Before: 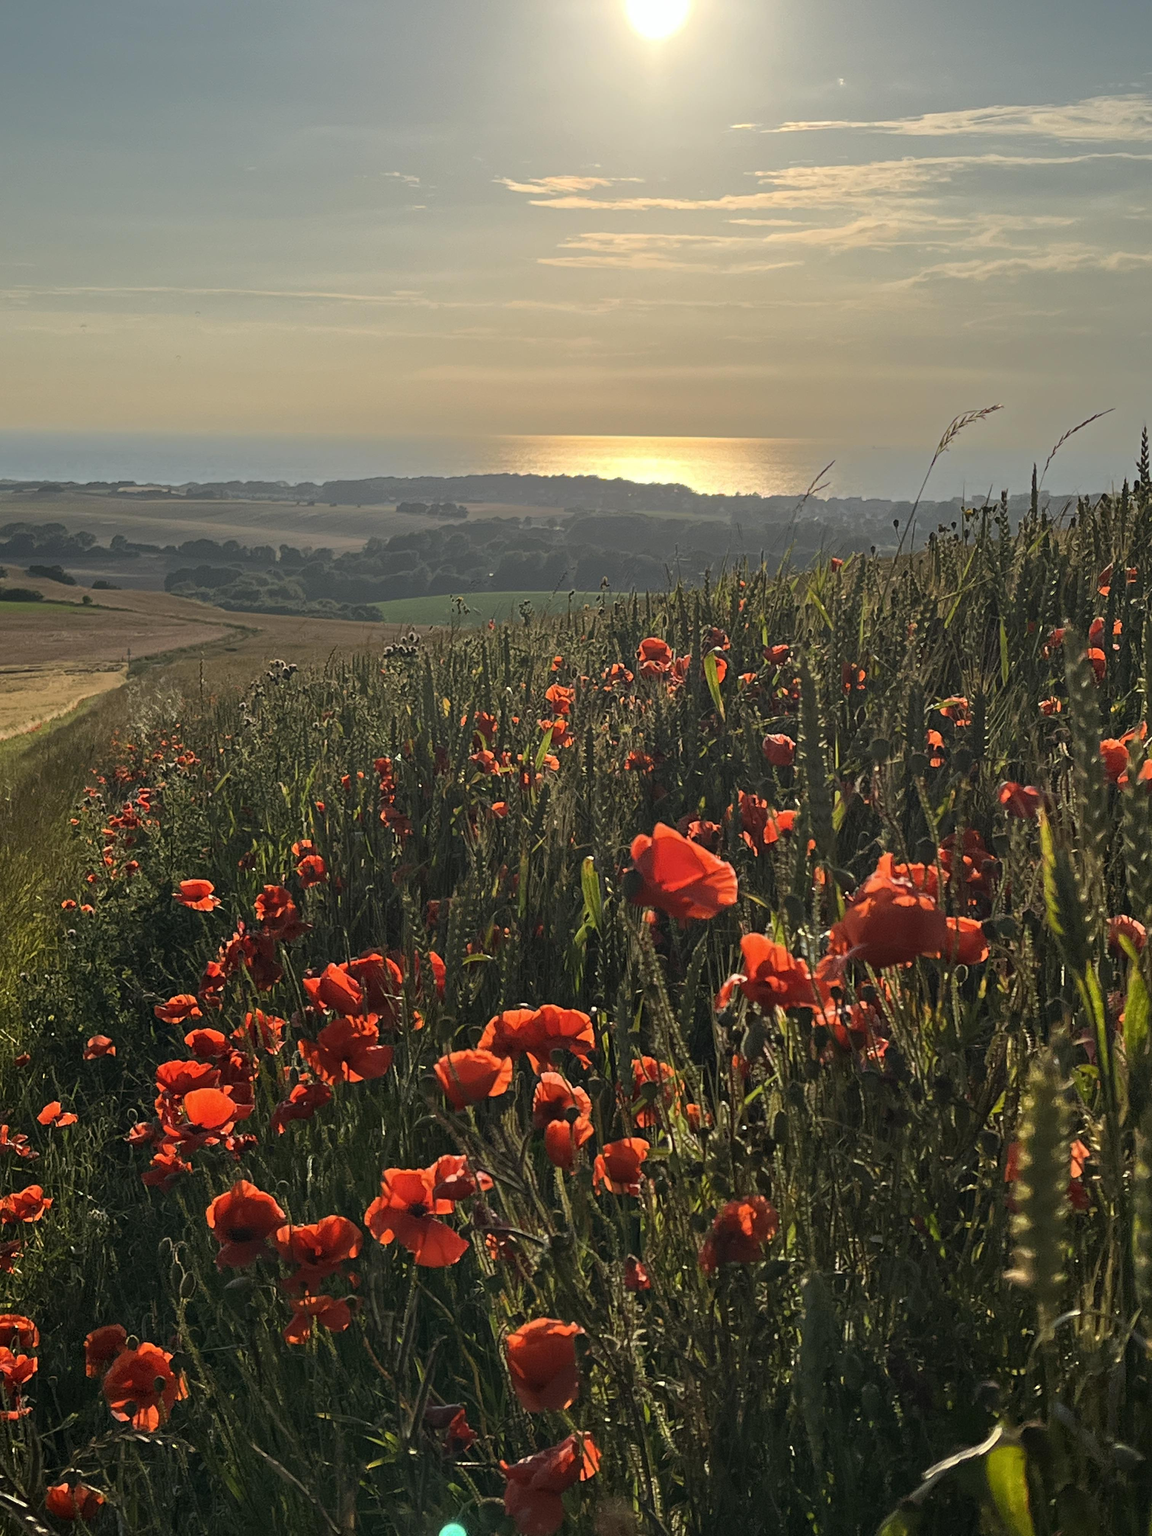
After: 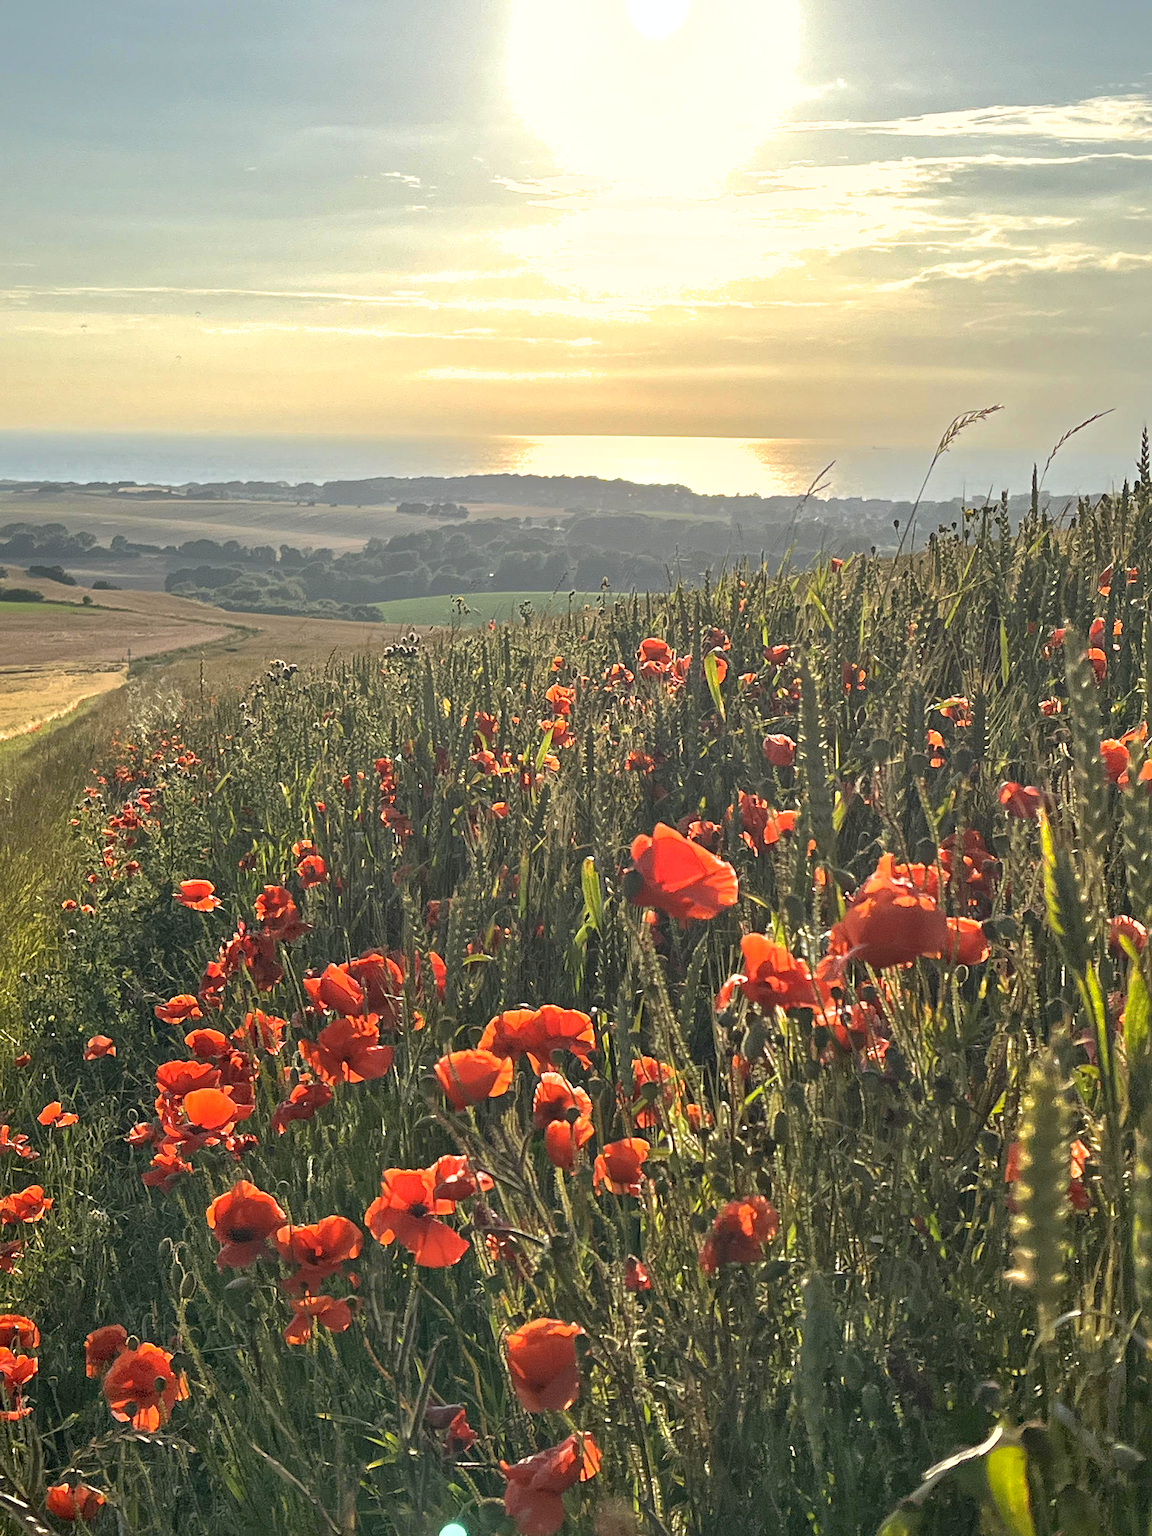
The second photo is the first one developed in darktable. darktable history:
sharpen: amount 0.2
shadows and highlights: on, module defaults
exposure: black level correction 0.001, exposure 1.129 EV, compensate exposure bias true, compensate highlight preservation false
